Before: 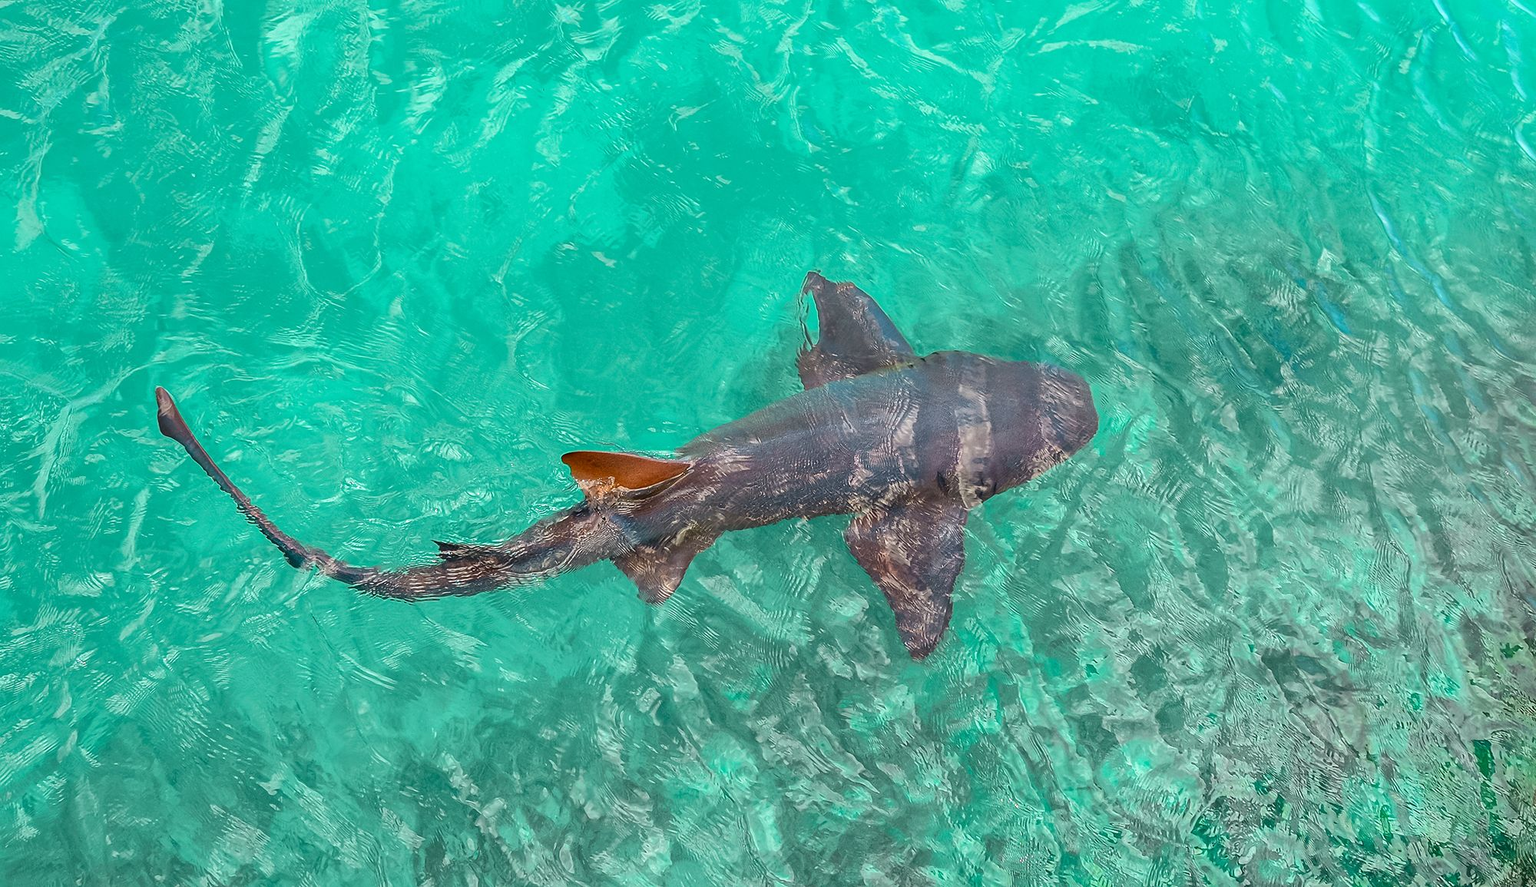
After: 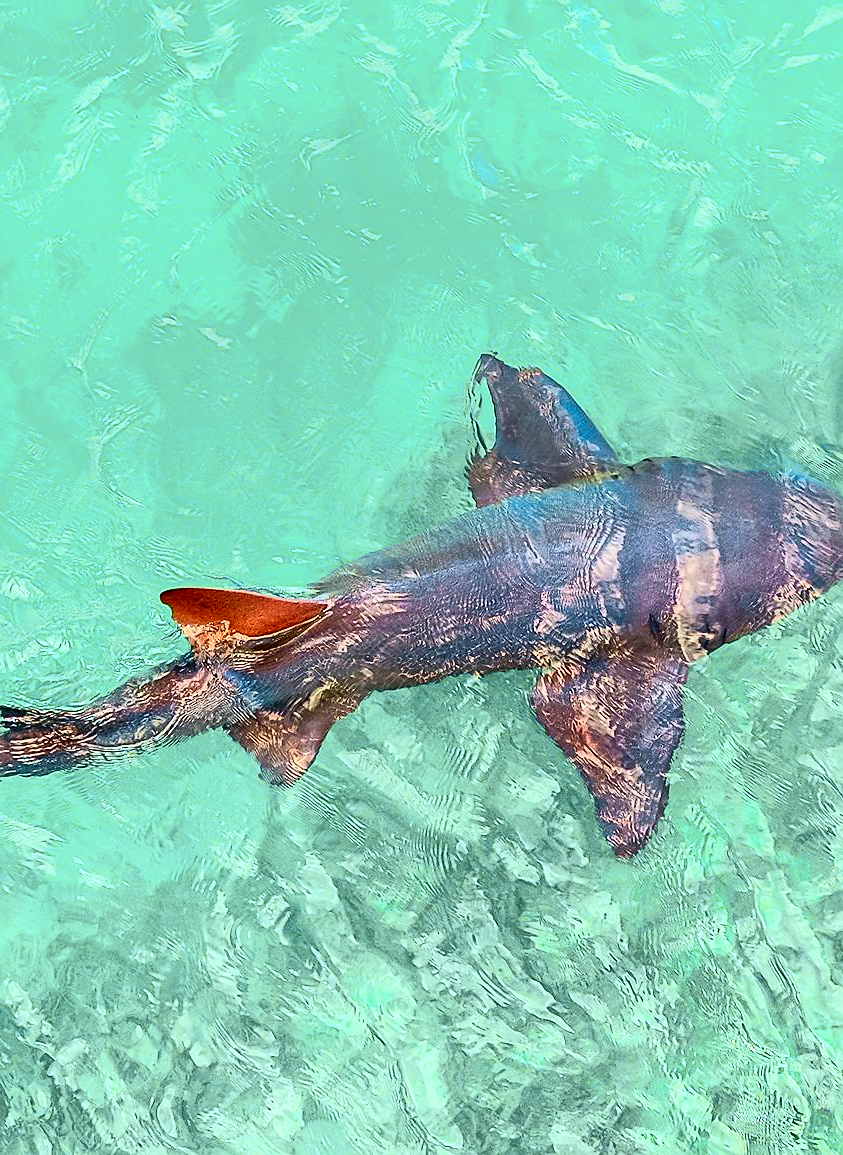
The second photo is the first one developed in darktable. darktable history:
crop: left 28.583%, right 29.231%
tone equalizer: -8 EV -0.417 EV, -7 EV -0.389 EV, -6 EV -0.333 EV, -5 EV -0.222 EV, -3 EV 0.222 EV, -2 EV 0.333 EV, -1 EV 0.389 EV, +0 EV 0.417 EV, edges refinement/feathering 500, mask exposure compensation -1.57 EV, preserve details no
contrast brightness saturation: brightness 0.09, saturation 0.19
graduated density: rotation -0.352°, offset 57.64
tone curve: curves: ch0 [(0, 0.013) (0.074, 0.044) (0.251, 0.234) (0.472, 0.511) (0.63, 0.752) (0.746, 0.866) (0.899, 0.956) (1, 1)]; ch1 [(0, 0) (0.08, 0.08) (0.347, 0.394) (0.455, 0.441) (0.5, 0.5) (0.517, 0.53) (0.563, 0.611) (0.617, 0.682) (0.756, 0.788) (0.92, 0.92) (1, 1)]; ch2 [(0, 0) (0.096, 0.056) (0.304, 0.204) (0.5, 0.5) (0.539, 0.575) (0.597, 0.644) (0.92, 0.92) (1, 1)], color space Lab, independent channels, preserve colors none
sharpen: on, module defaults
